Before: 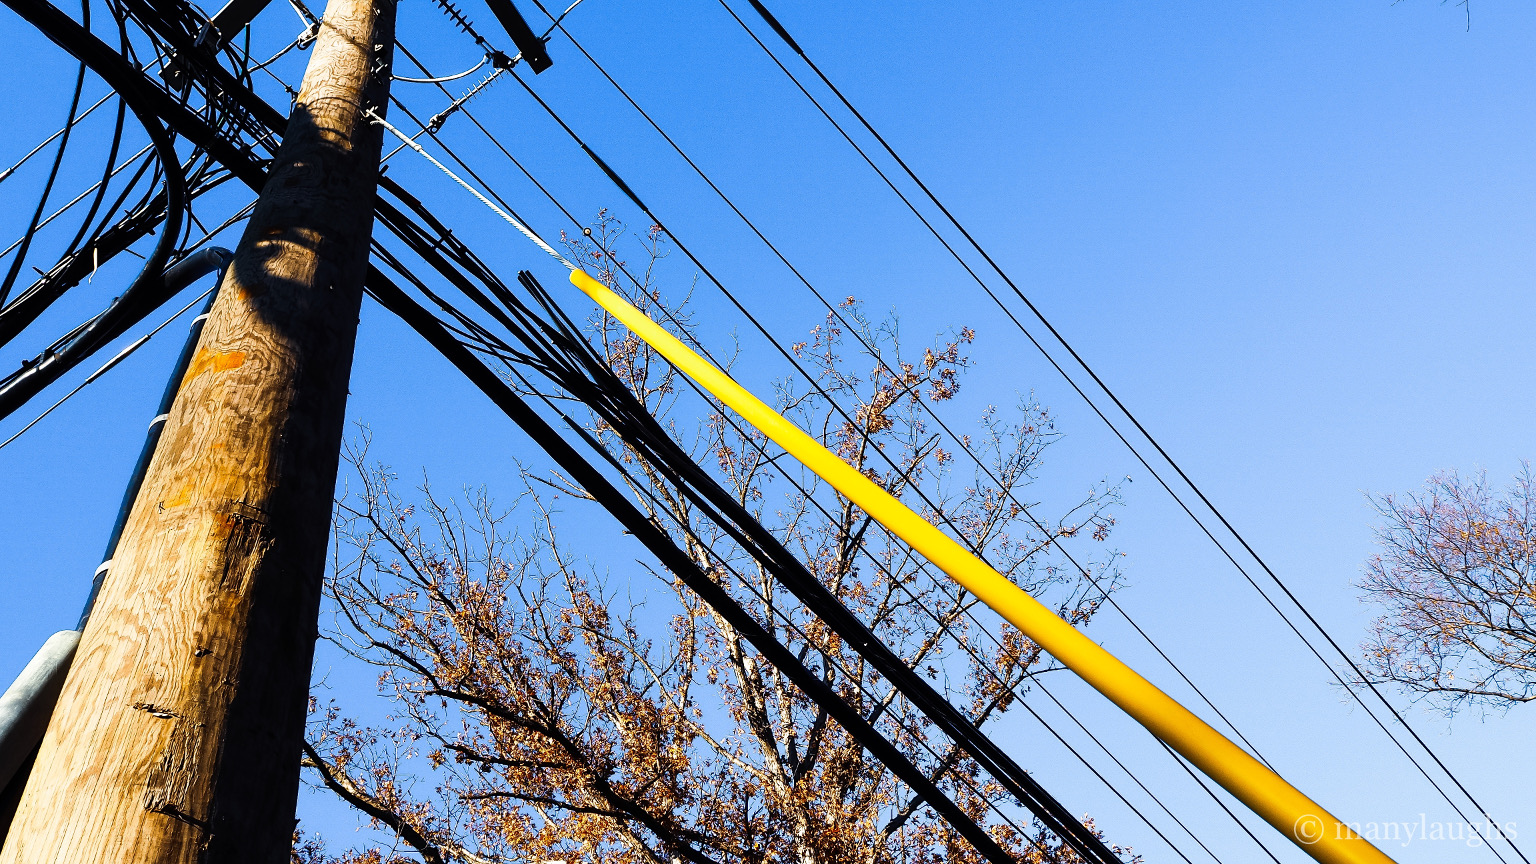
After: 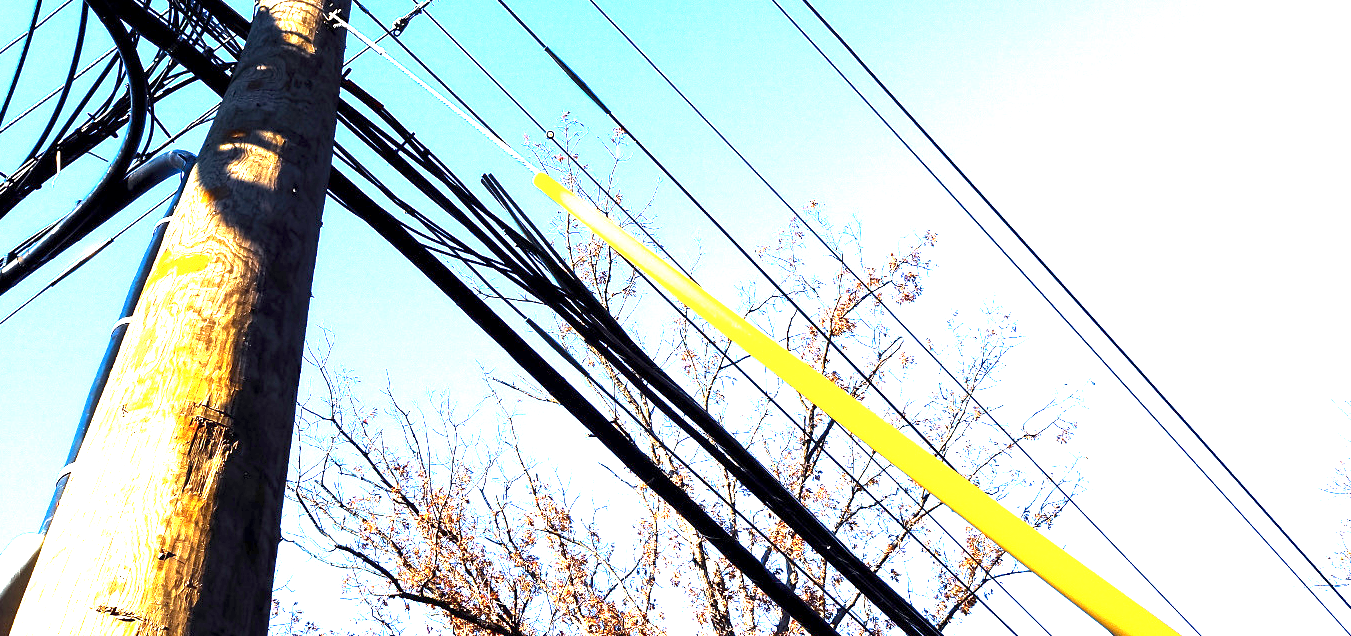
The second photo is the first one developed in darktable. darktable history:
color correction: saturation 0.98
crop and rotate: left 2.425%, top 11.305%, right 9.6%, bottom 15.08%
exposure: black level correction 0.001, exposure 2.607 EV, compensate exposure bias true, compensate highlight preservation false
